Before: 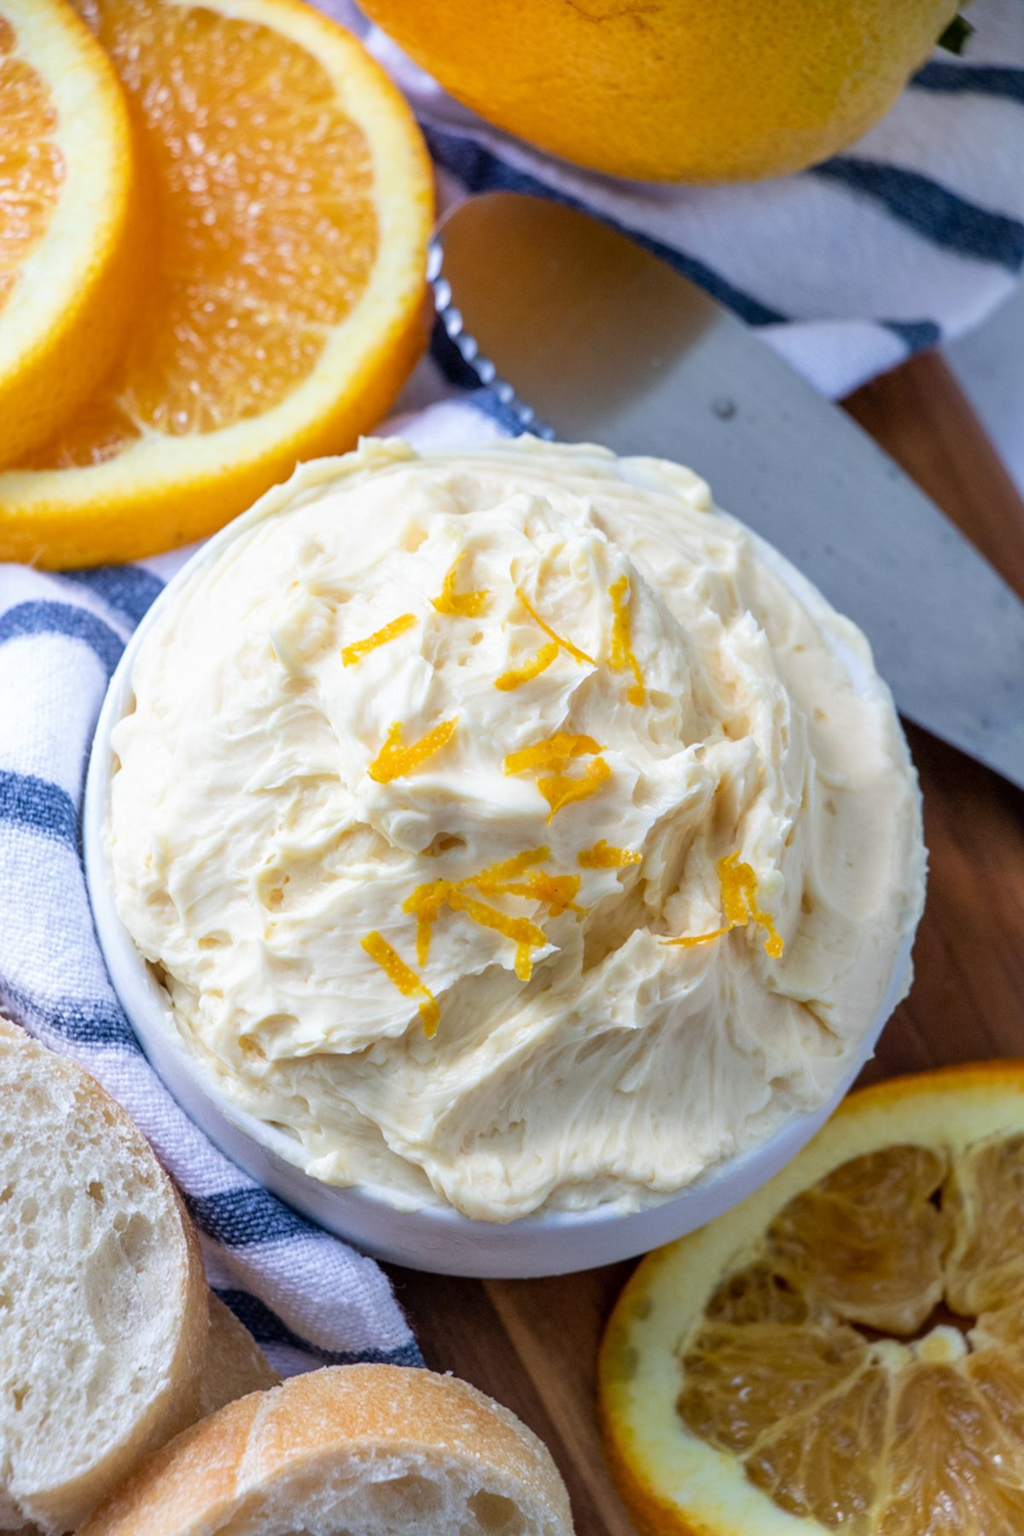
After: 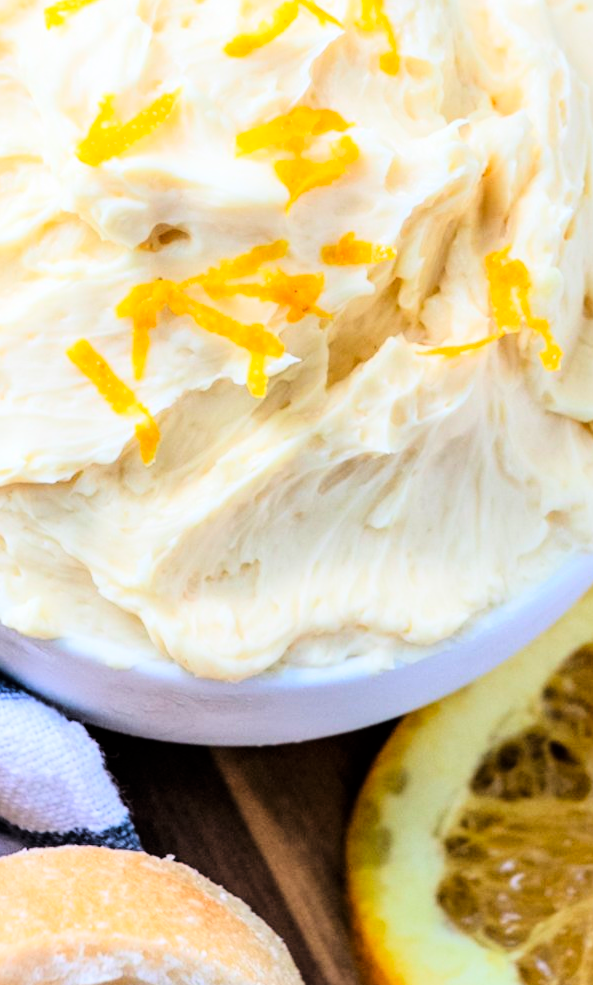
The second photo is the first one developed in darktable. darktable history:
crop: left 29.672%, top 41.786%, right 20.851%, bottom 3.487%
tone curve: curves: ch0 [(0, 0) (0.004, 0) (0.133, 0.071) (0.325, 0.456) (0.832, 0.957) (1, 1)], color space Lab, linked channels, preserve colors none
